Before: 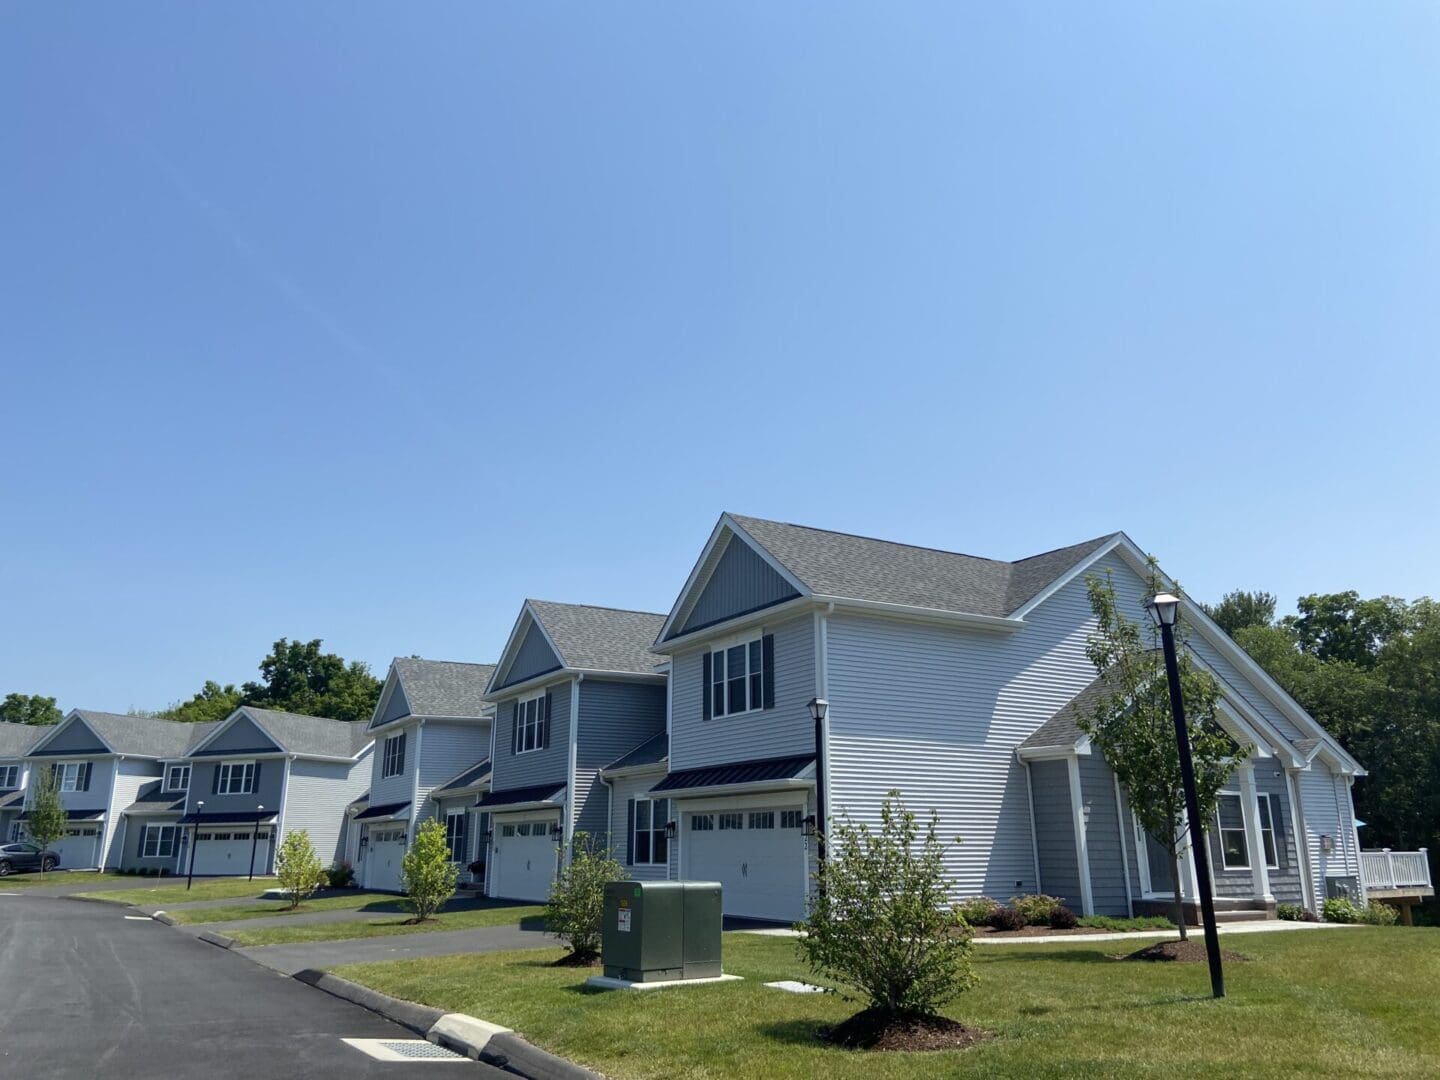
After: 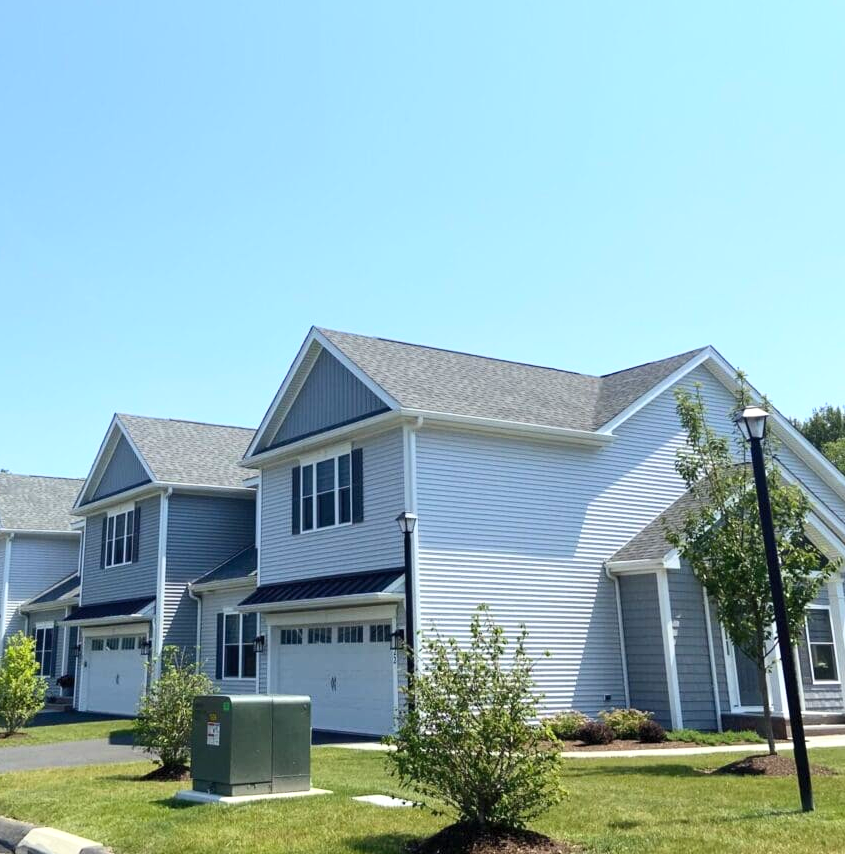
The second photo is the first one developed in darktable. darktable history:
exposure: exposure 0.407 EV, compensate exposure bias true, compensate highlight preservation false
contrast brightness saturation: contrast 0.2, brightness 0.161, saturation 0.216
crop and rotate: left 28.555%, top 17.405%, right 12.711%, bottom 3.433%
